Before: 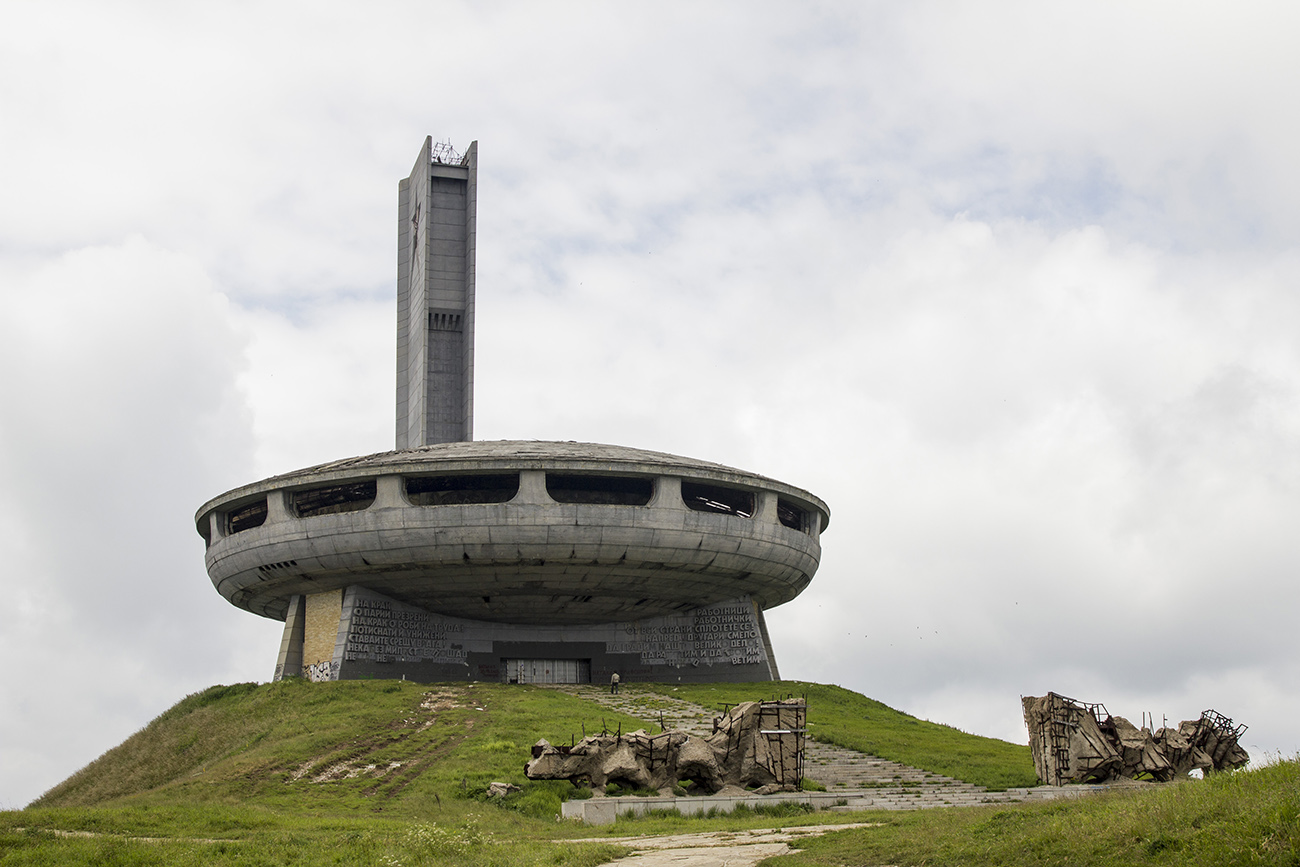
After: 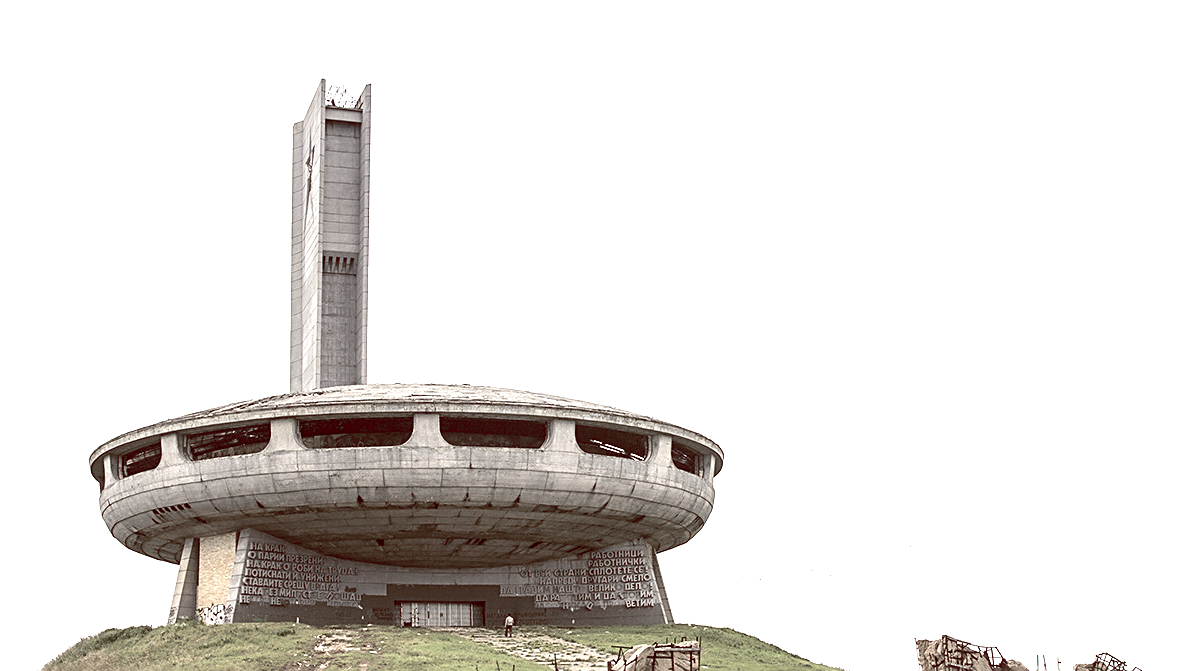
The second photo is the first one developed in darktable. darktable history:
sharpen: on, module defaults
crop: left 8.155%, top 6.611%, bottom 15.385%
contrast brightness saturation: contrast 0.07
exposure: black level correction 0, exposure 1.55 EV, compensate exposure bias true, compensate highlight preservation false
color balance rgb: shadows lift › luminance 1%, shadows lift › chroma 0.2%, shadows lift › hue 20°, power › luminance 1%, power › chroma 0.4%, power › hue 34°, highlights gain › luminance 0.8%, highlights gain › chroma 0.4%, highlights gain › hue 44°, global offset › chroma 0.4%, global offset › hue 34°, white fulcrum 0.08 EV, linear chroma grading › shadows -7%, linear chroma grading › highlights -7%, linear chroma grading › global chroma -10%, linear chroma grading › mid-tones -8%, perceptual saturation grading › global saturation -28%, perceptual saturation grading › highlights -20%, perceptual saturation grading › mid-tones -24%, perceptual saturation grading › shadows -24%, perceptual brilliance grading › global brilliance -1%, perceptual brilliance grading › highlights -1%, perceptual brilliance grading › mid-tones -1%, perceptual brilliance grading › shadows -1%, global vibrance -17%, contrast -6%
